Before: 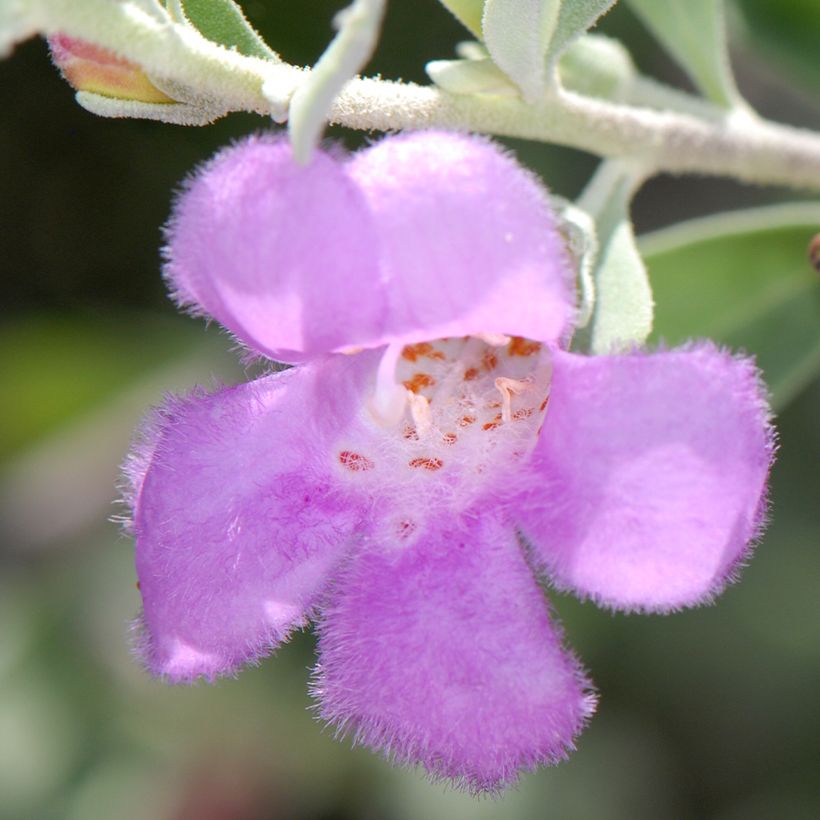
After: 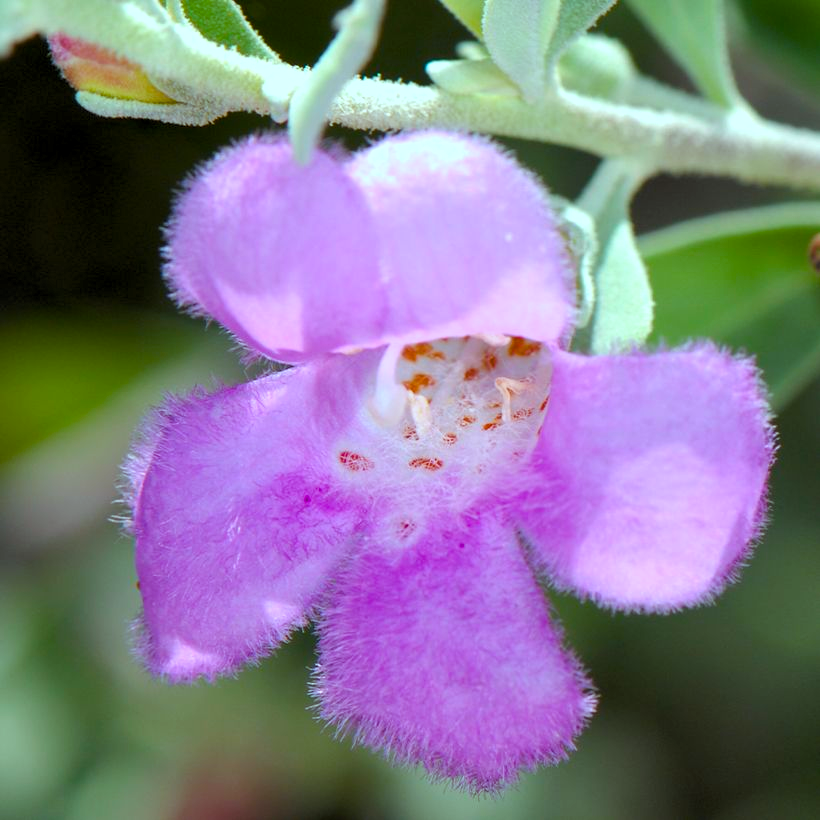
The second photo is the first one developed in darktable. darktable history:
shadows and highlights: radius 267.39, soften with gaussian
color balance rgb: highlights gain › chroma 4.019%, highlights gain › hue 203.38°, perceptual saturation grading › global saturation 20%, perceptual saturation grading › highlights -25.826%, perceptual saturation grading › shadows 24.473%, global vibrance 42.554%
levels: mode automatic, black 0.107%
